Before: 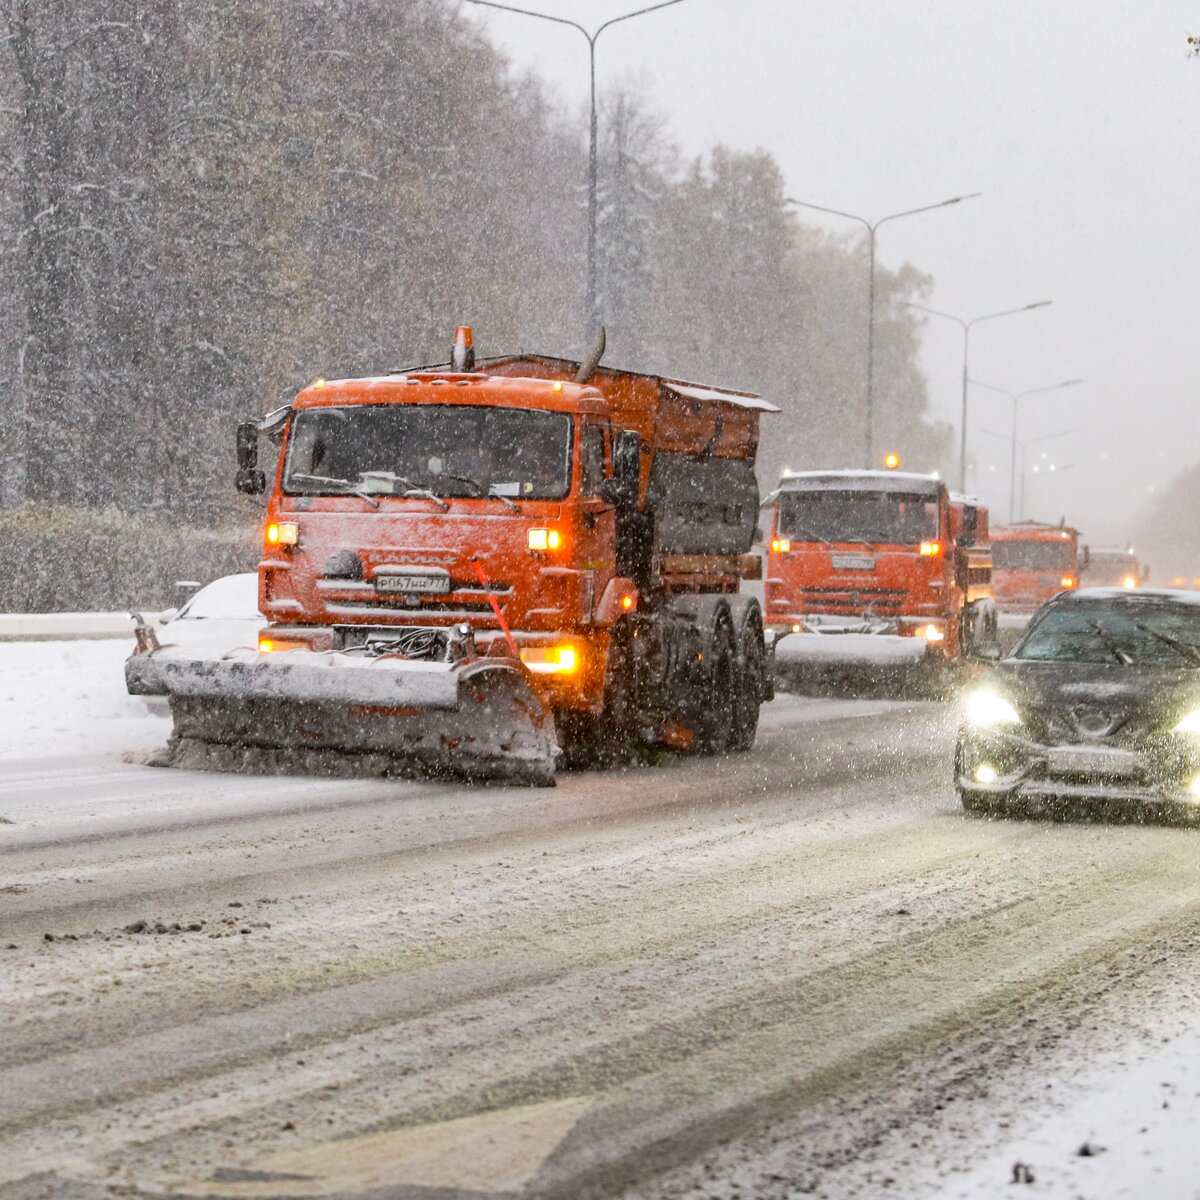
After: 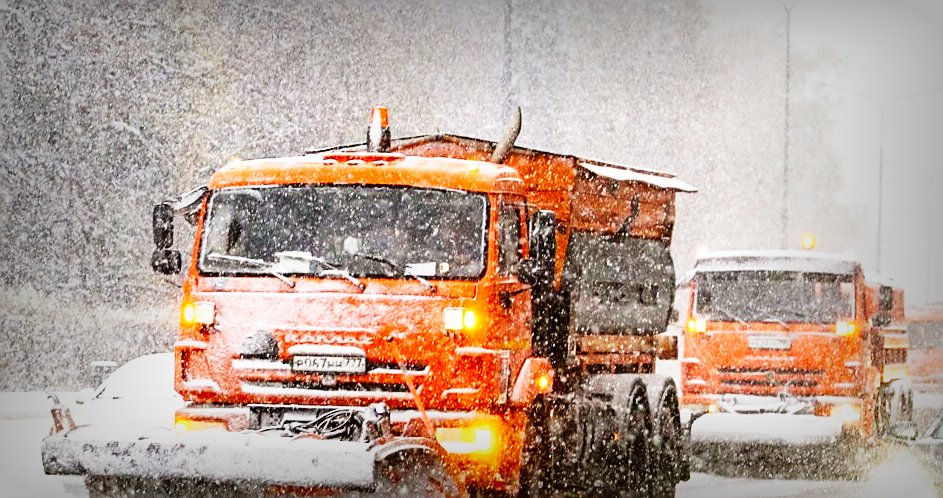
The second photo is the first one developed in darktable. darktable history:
sharpen: on, module defaults
base curve: curves: ch0 [(0, 0) (0.007, 0.004) (0.027, 0.03) (0.046, 0.07) (0.207, 0.54) (0.442, 0.872) (0.673, 0.972) (1, 1)], preserve colors none
vignetting: fall-off start 53.2%, brightness -0.594, saturation 0, automatic ratio true, width/height ratio 1.313, shape 0.22, unbound false
crop: left 7.036%, top 18.398%, right 14.379%, bottom 40.043%
